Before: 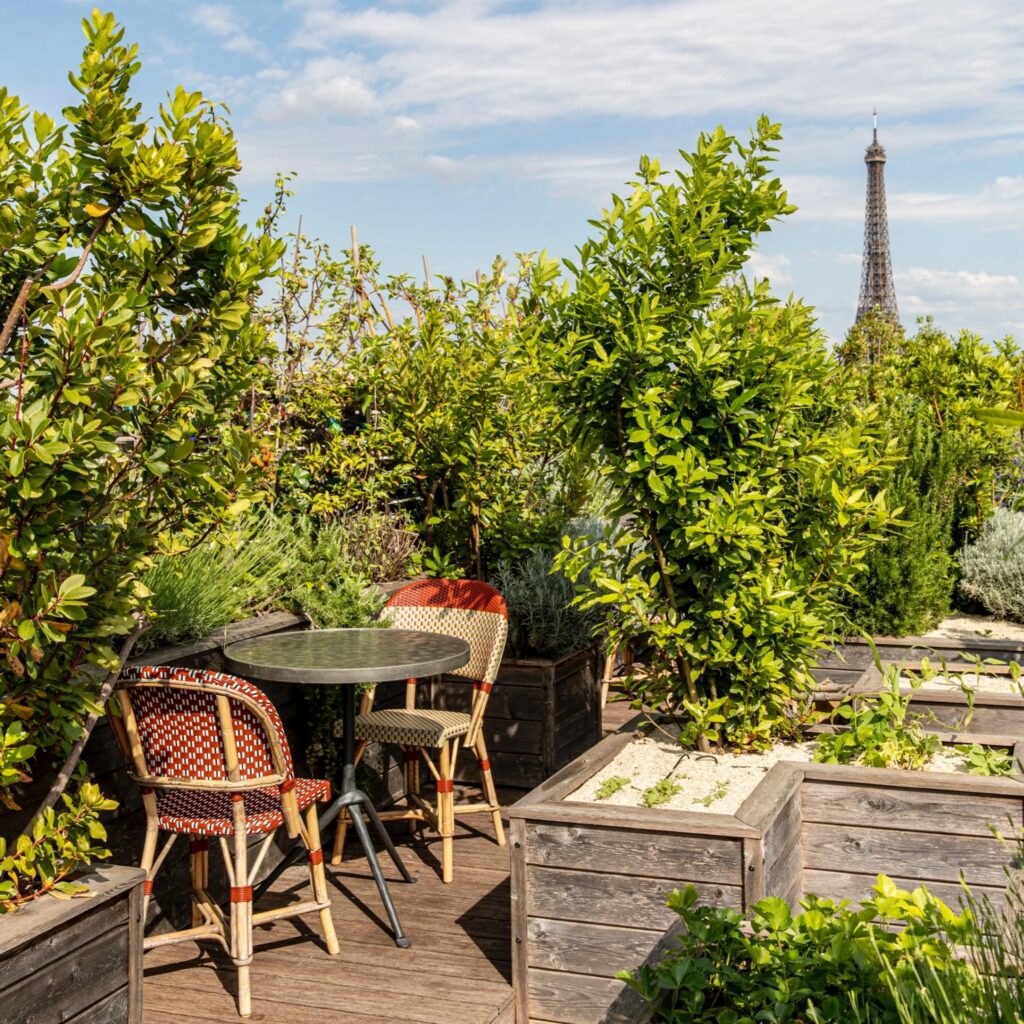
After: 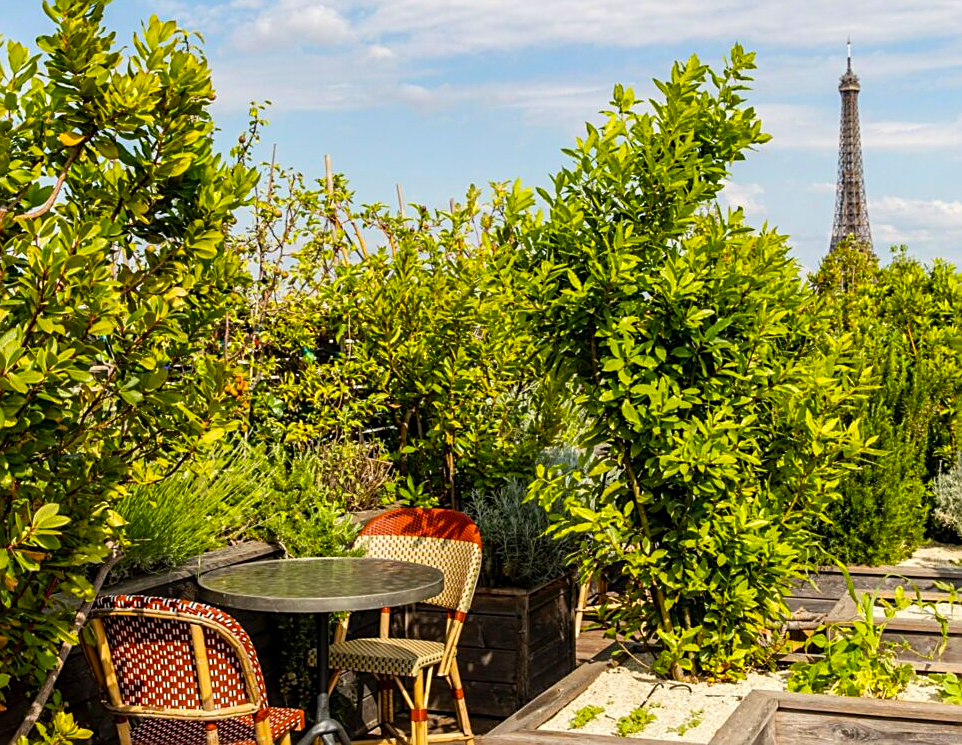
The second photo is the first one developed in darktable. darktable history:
color balance rgb: linear chroma grading › global chroma 15.426%, perceptual saturation grading › global saturation 19.931%
crop: left 2.587%, top 7.021%, right 3.465%, bottom 20.208%
sharpen: on, module defaults
